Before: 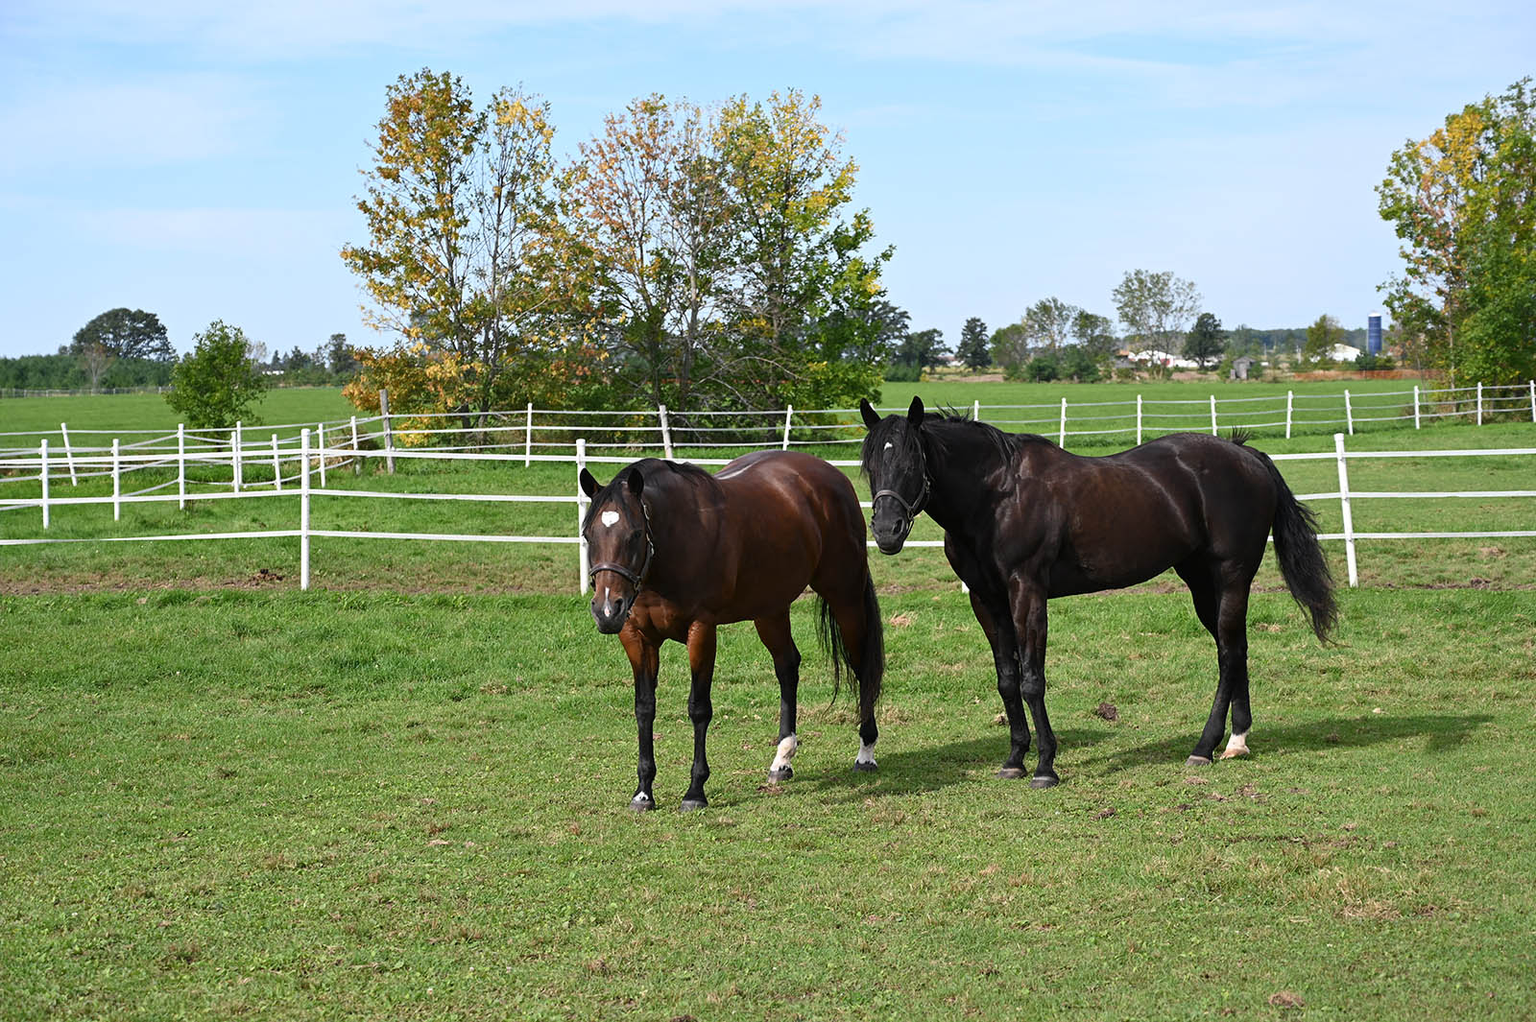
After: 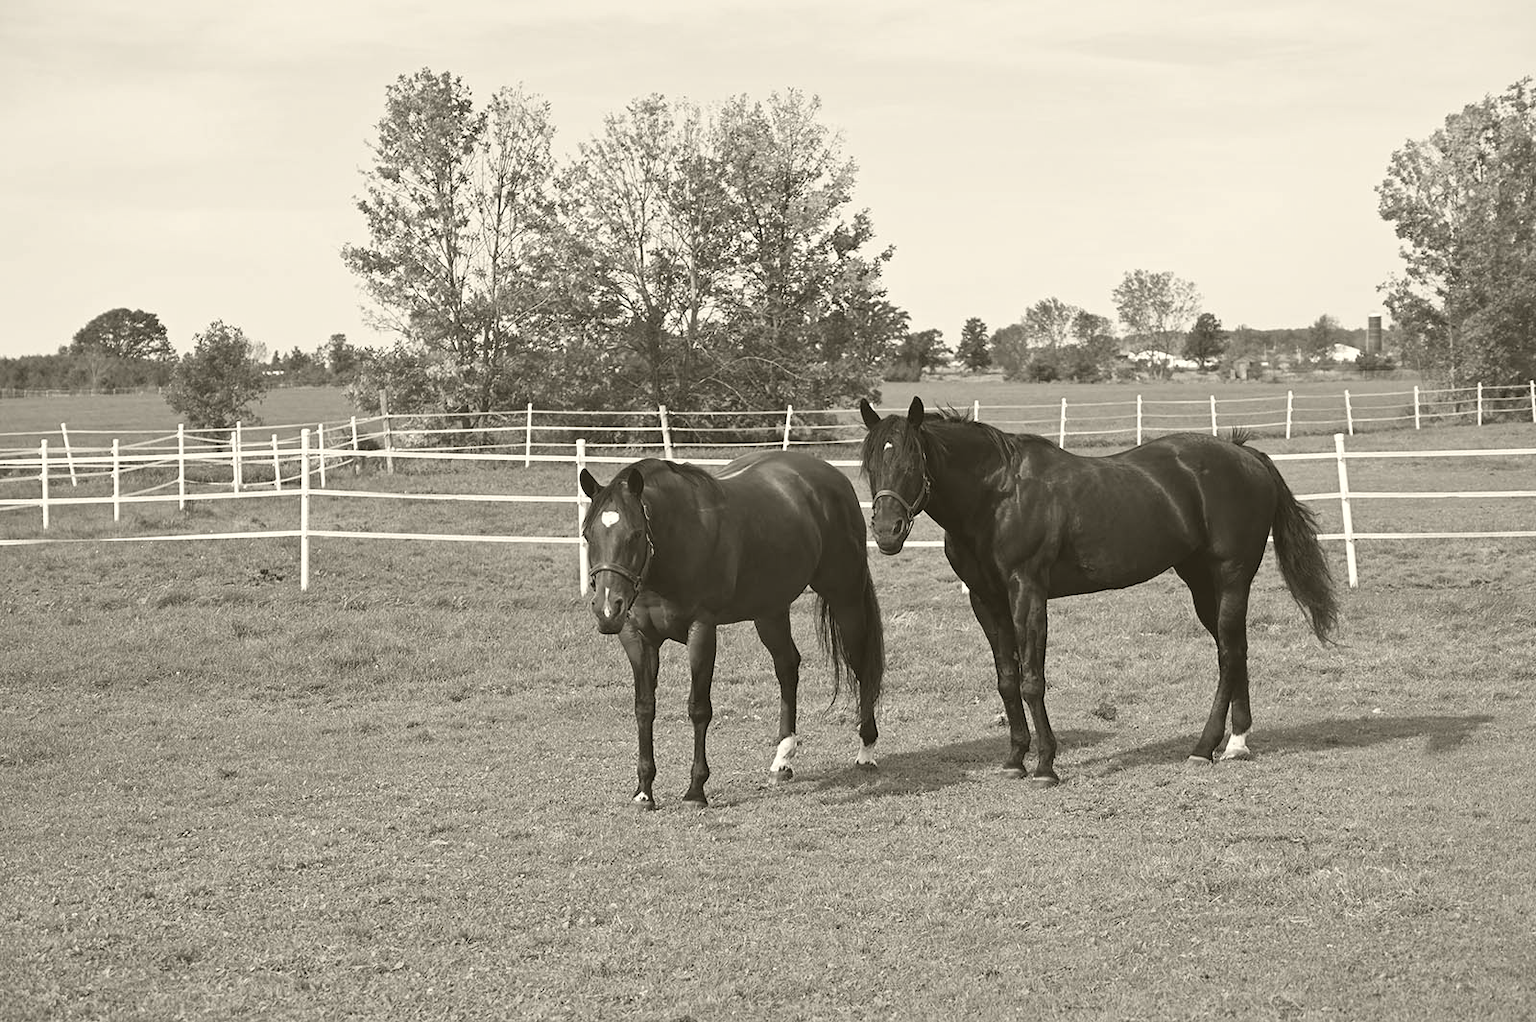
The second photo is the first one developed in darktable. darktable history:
exposure: black level correction 0, exposure 1.625 EV, compensate exposure bias true, compensate highlight preservation false
colorize: hue 41.44°, saturation 22%, source mix 60%, lightness 10.61%
